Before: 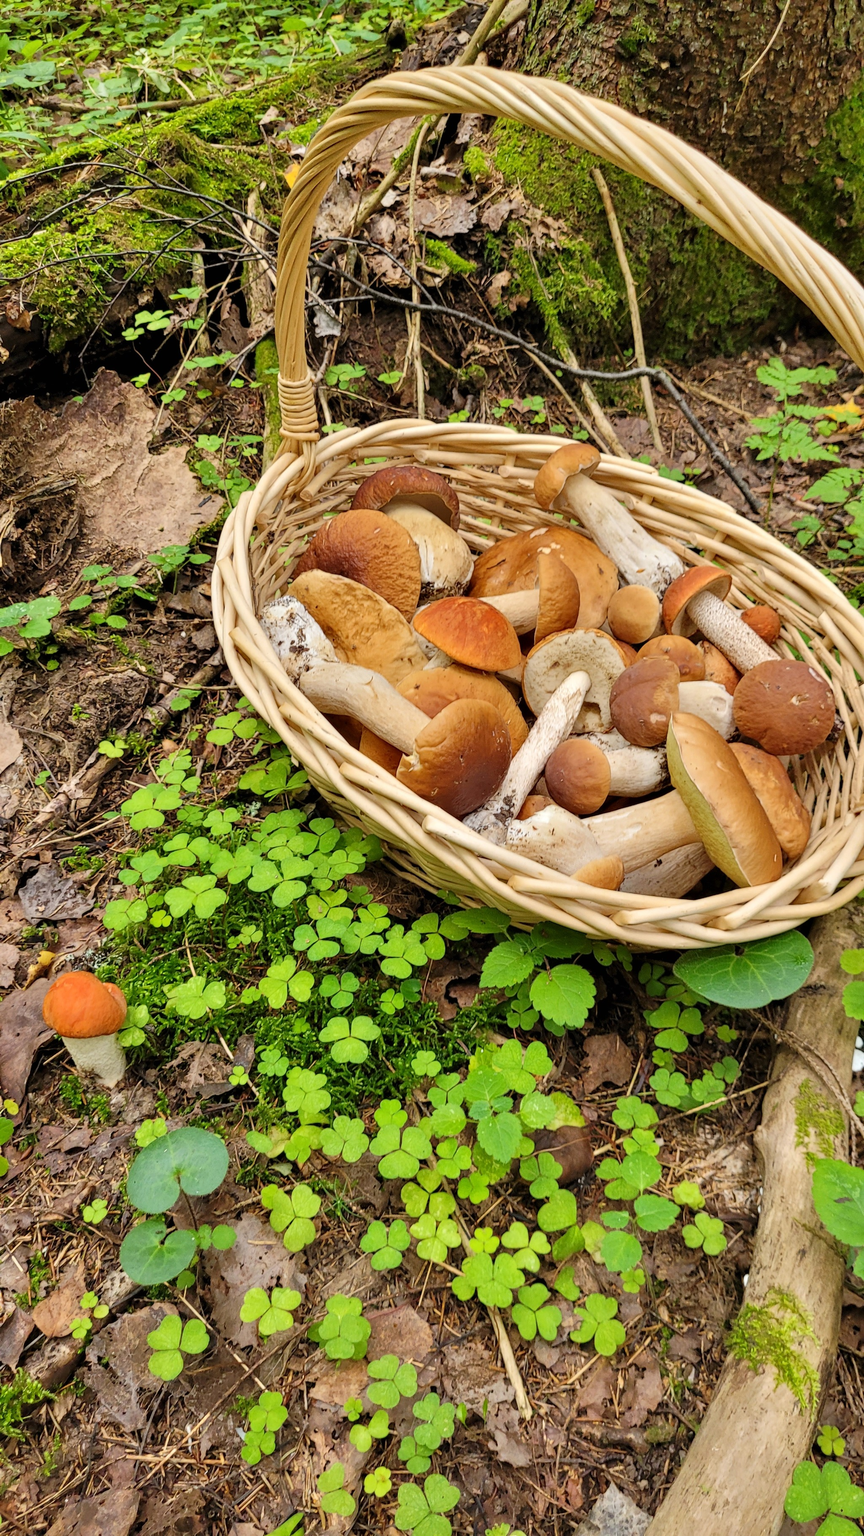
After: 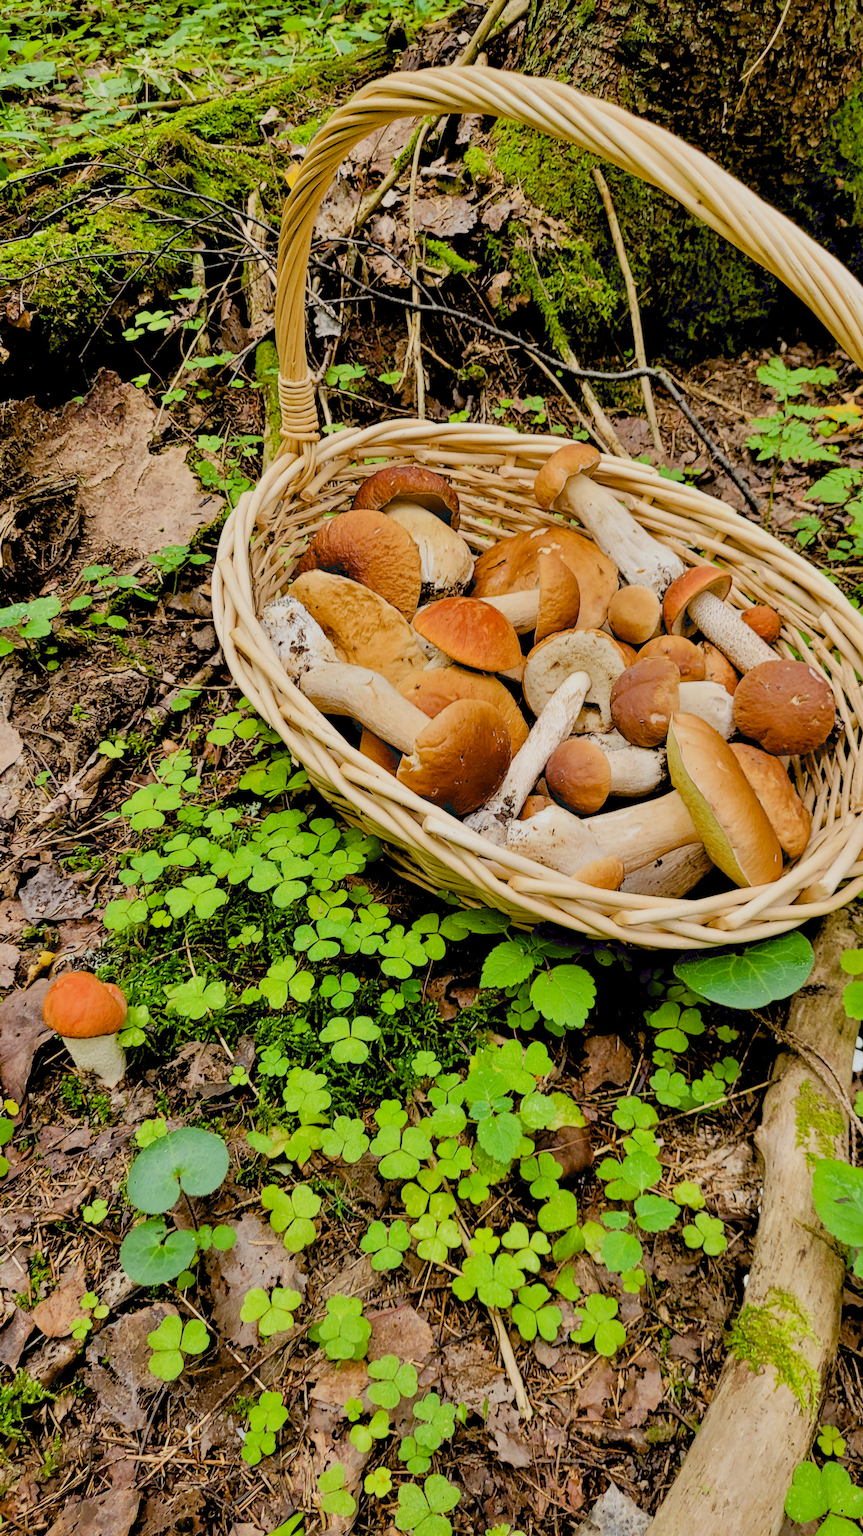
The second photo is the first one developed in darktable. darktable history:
filmic rgb: black relative exposure -7.65 EV, white relative exposure 4.56 EV, hardness 3.61
exposure: black level correction 0.027, exposure 0.186 EV, compensate highlight preservation false
